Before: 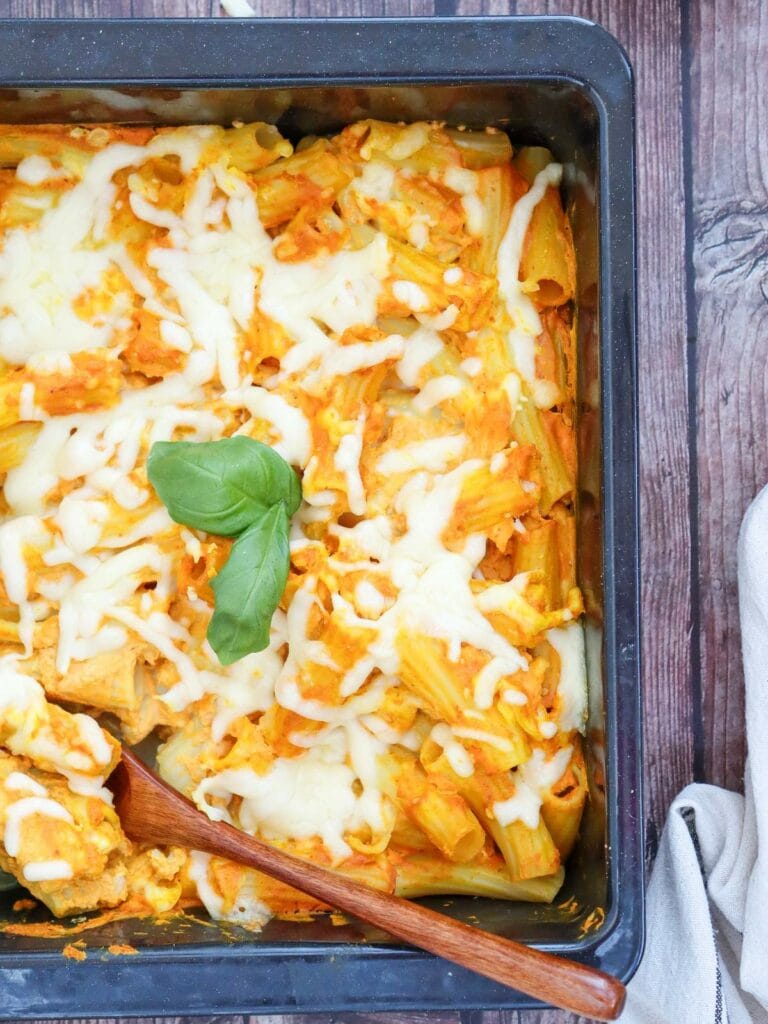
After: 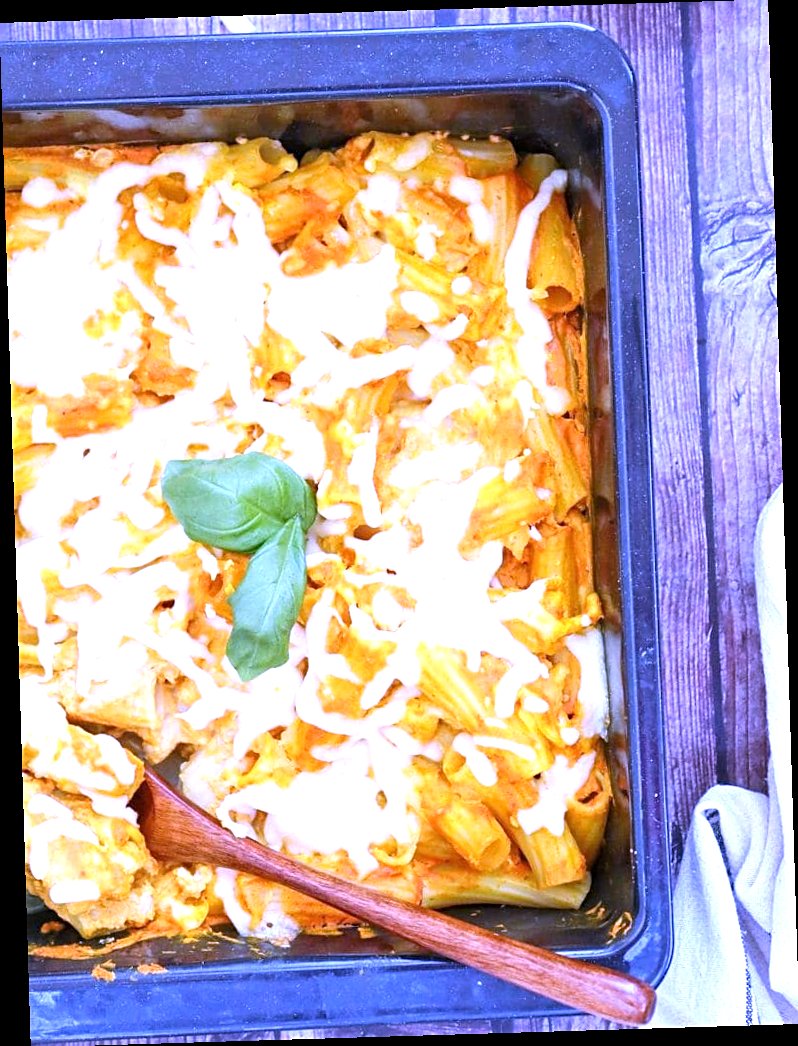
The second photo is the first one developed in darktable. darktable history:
sharpen: radius 2.167, amount 0.381, threshold 0
white balance: red 0.98, blue 1.61
exposure: exposure 0.6 EV, compensate highlight preservation false
rotate and perspective: rotation -1.75°, automatic cropping off
